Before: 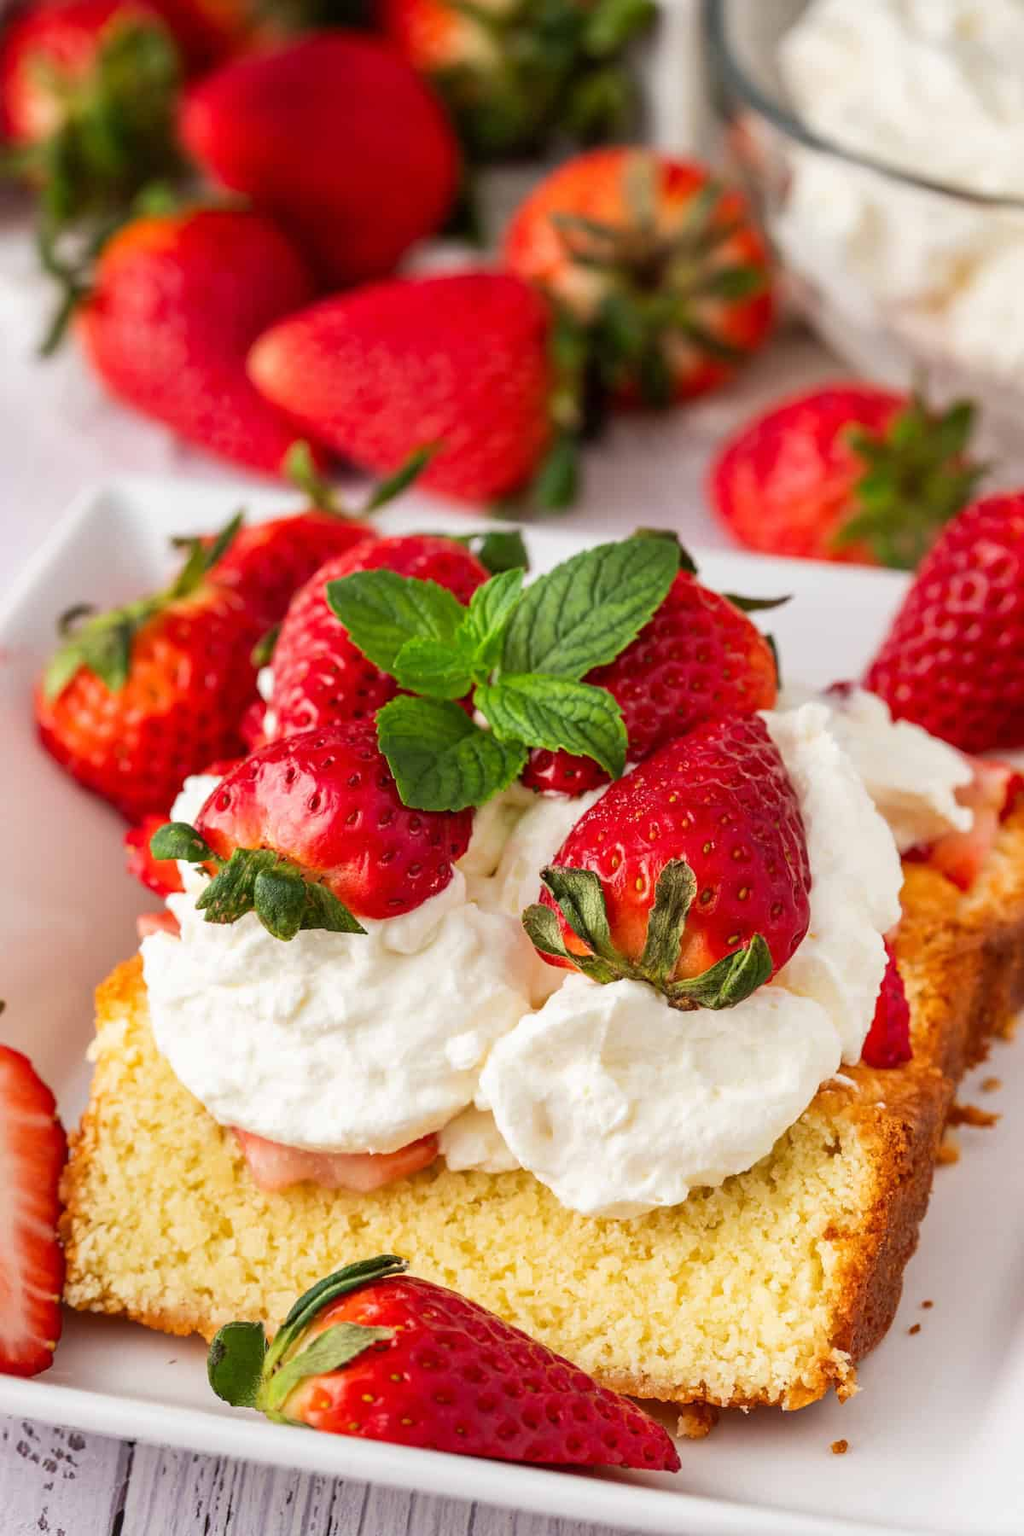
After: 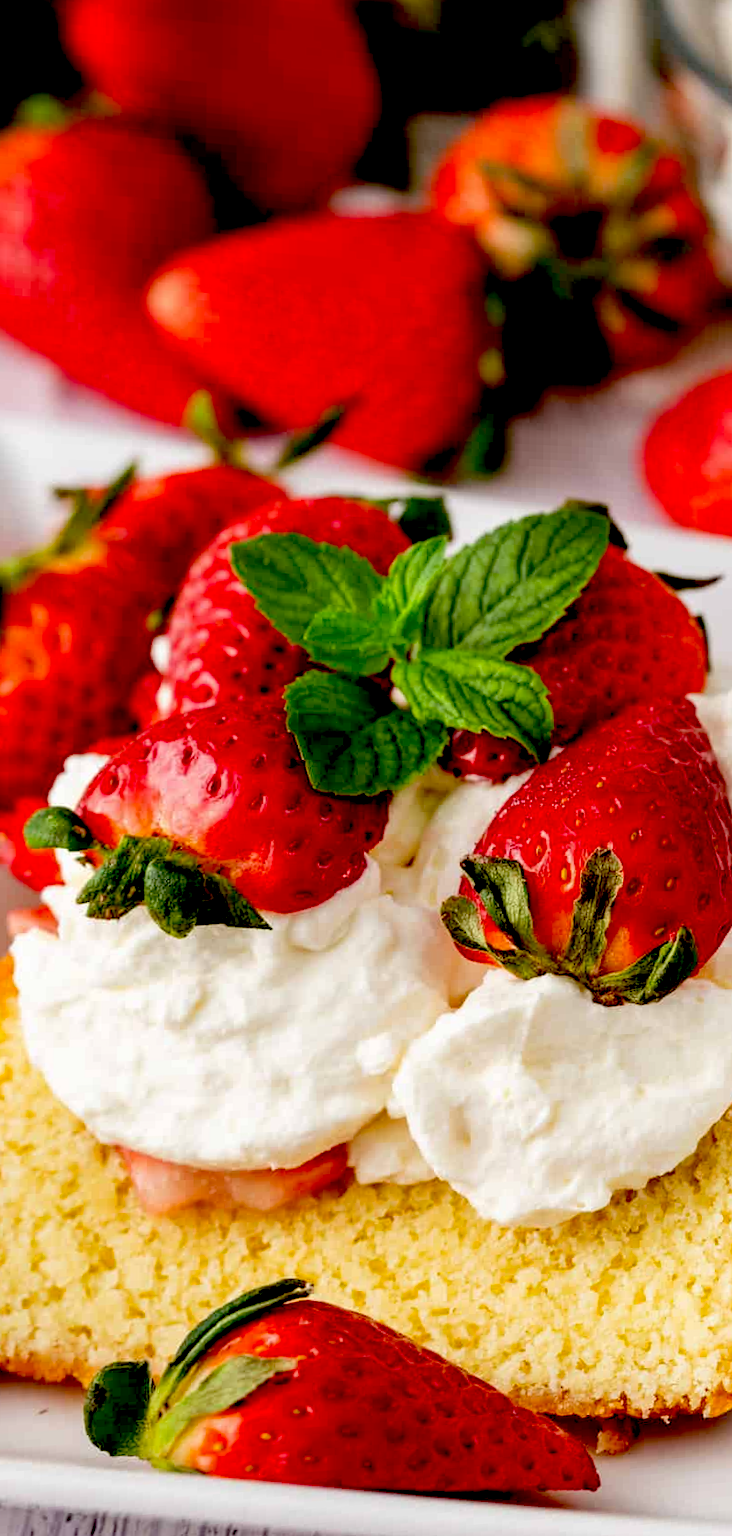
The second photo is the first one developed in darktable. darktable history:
exposure: black level correction 0.056, compensate highlight preservation false
rotate and perspective: rotation 0.679°, lens shift (horizontal) 0.136, crop left 0.009, crop right 0.991, crop top 0.078, crop bottom 0.95
crop and rotate: left 14.436%, right 18.898%
